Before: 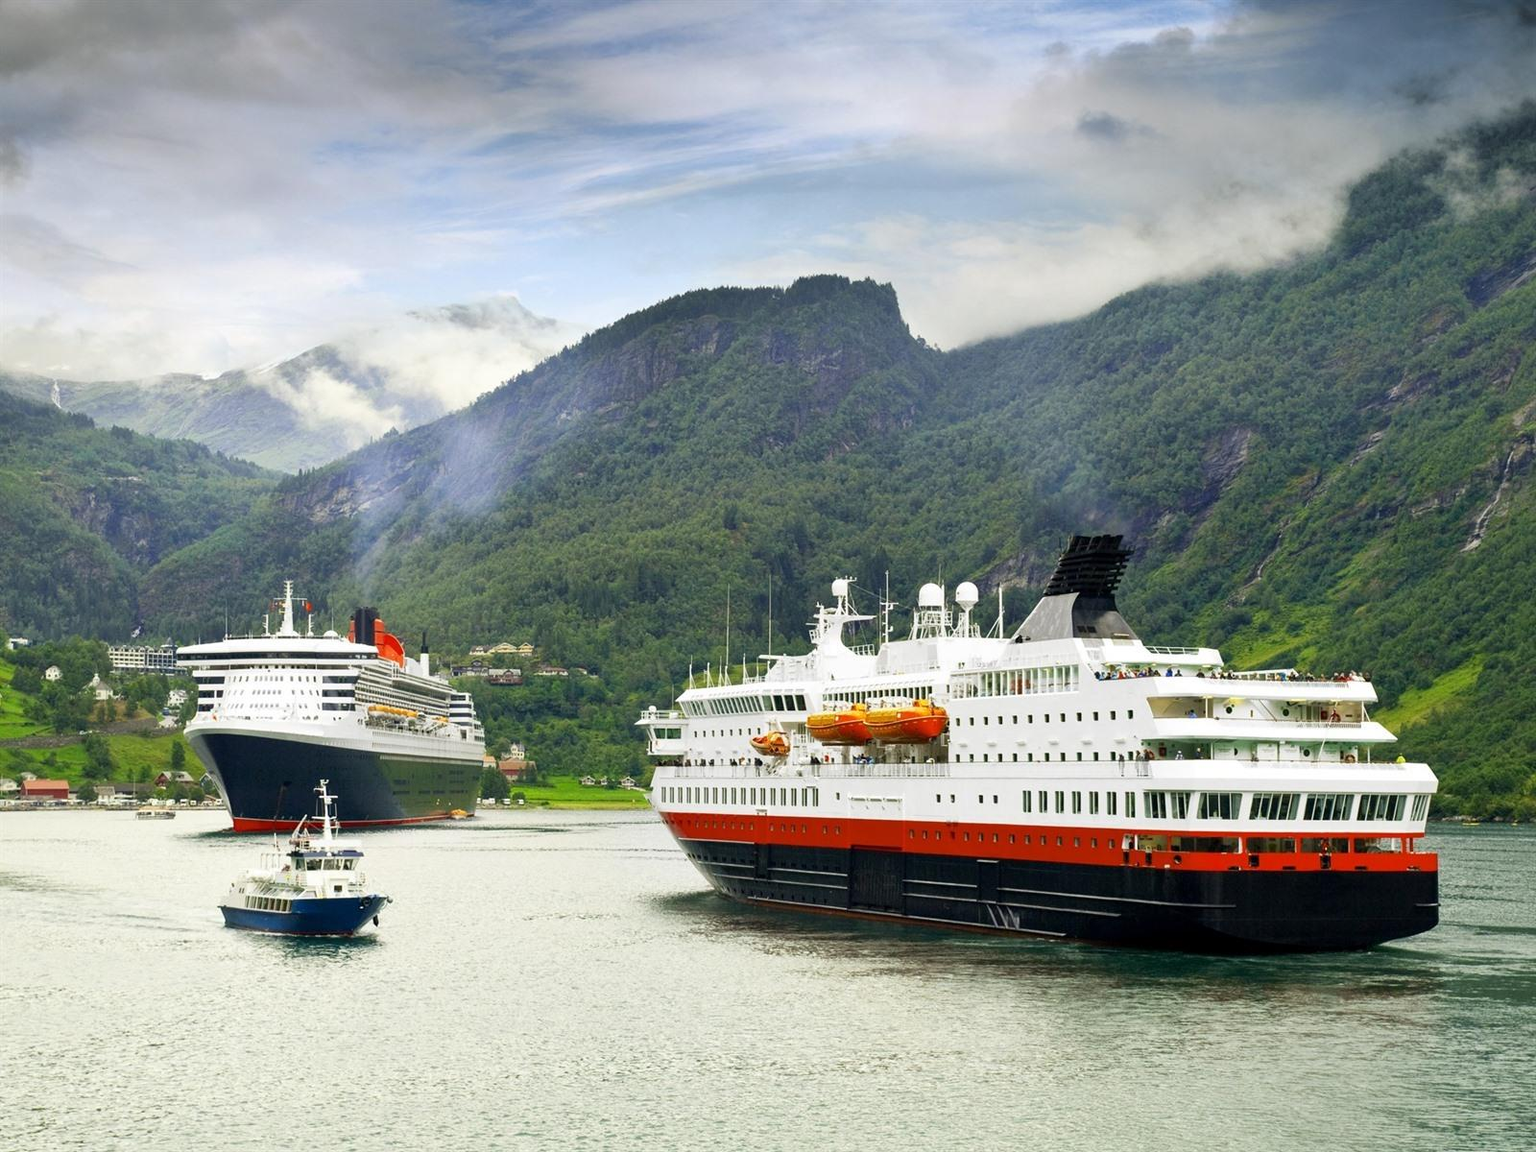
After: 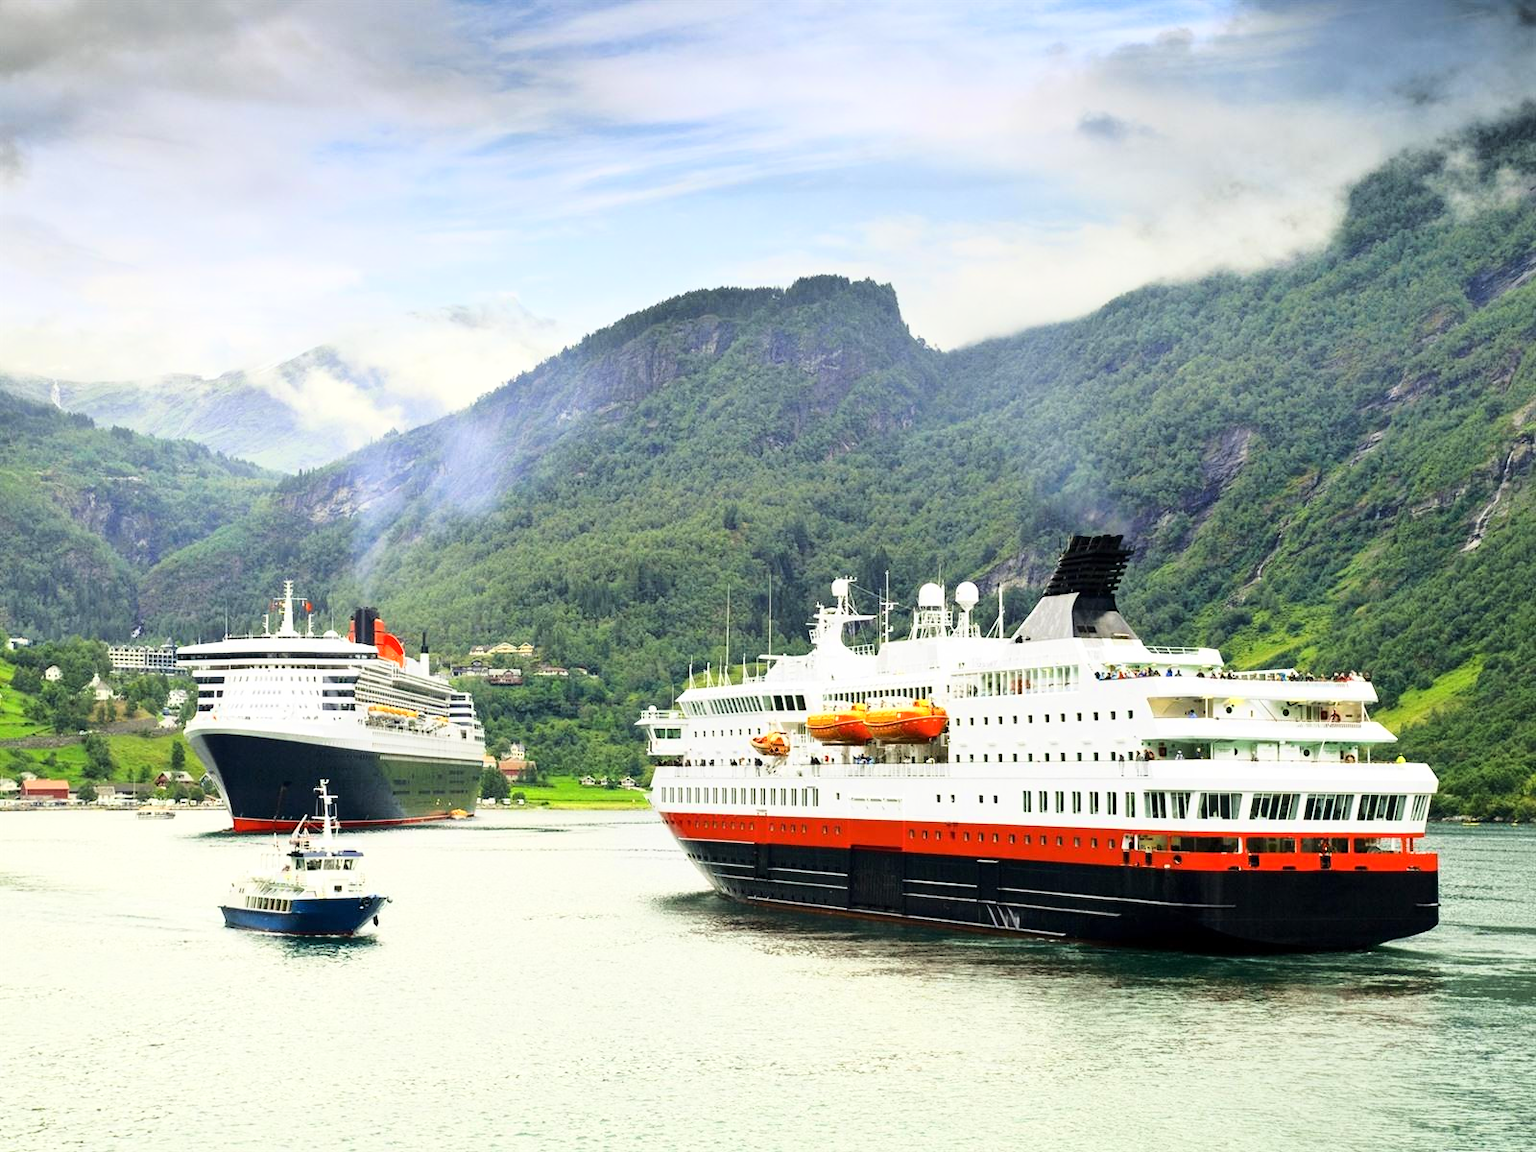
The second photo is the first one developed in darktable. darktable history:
base curve: curves: ch0 [(0, 0) (0.028, 0.03) (0.121, 0.232) (0.46, 0.748) (0.859, 0.968) (1, 1)], preserve colors average RGB
